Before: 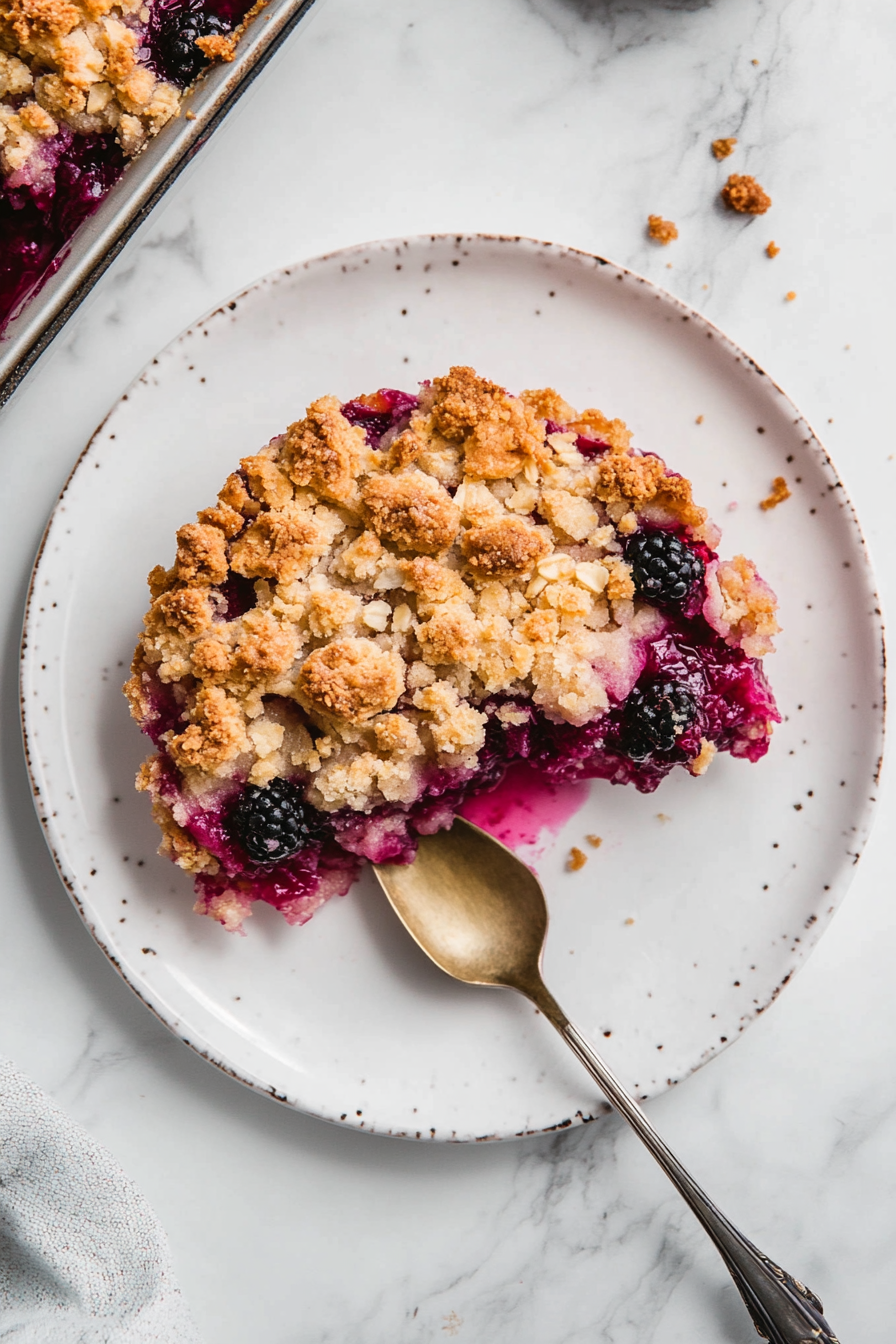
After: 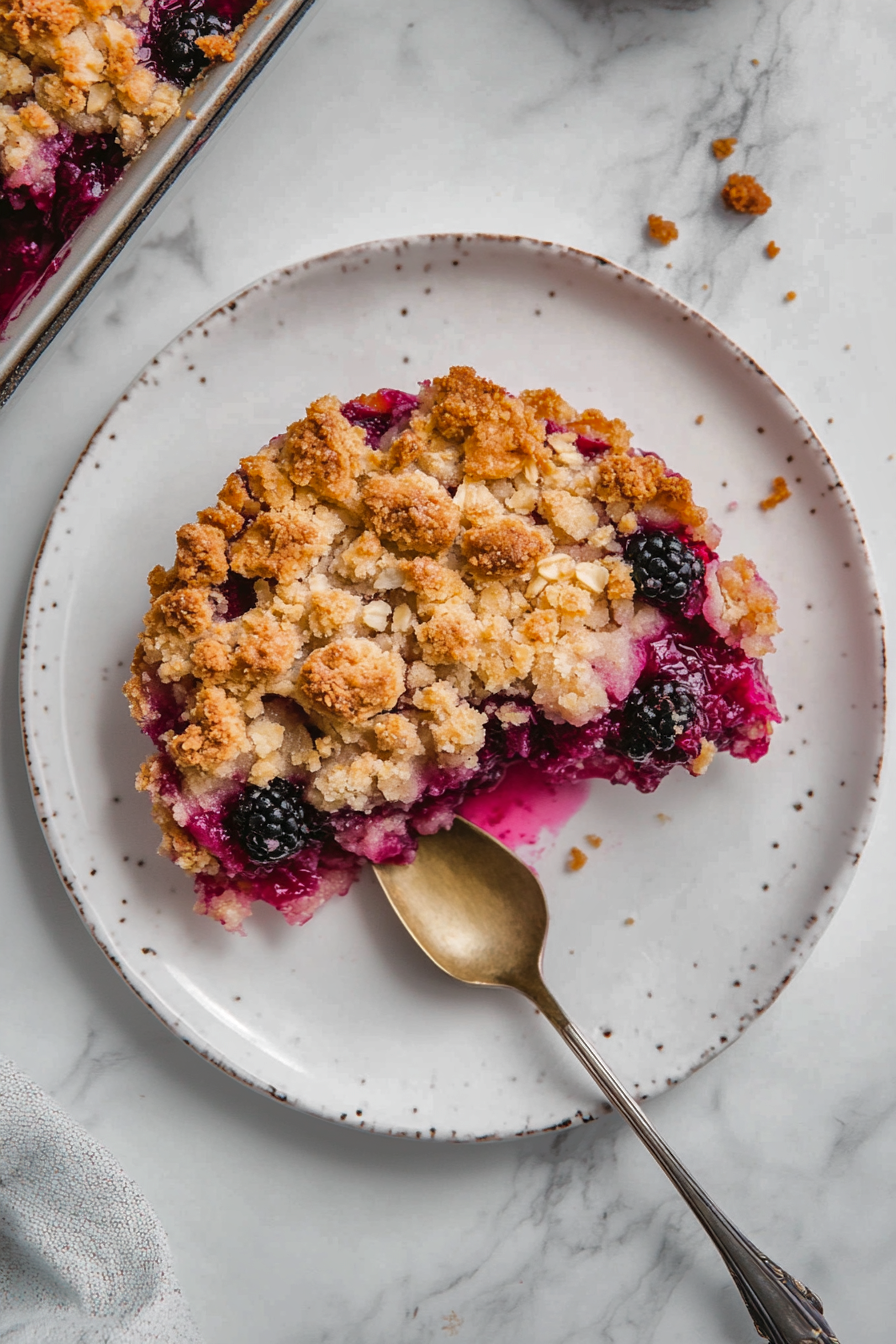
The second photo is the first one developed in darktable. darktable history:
shadows and highlights: shadows 39.72, highlights -59.73
local contrast: mode bilateral grid, contrast 20, coarseness 51, detail 119%, midtone range 0.2
